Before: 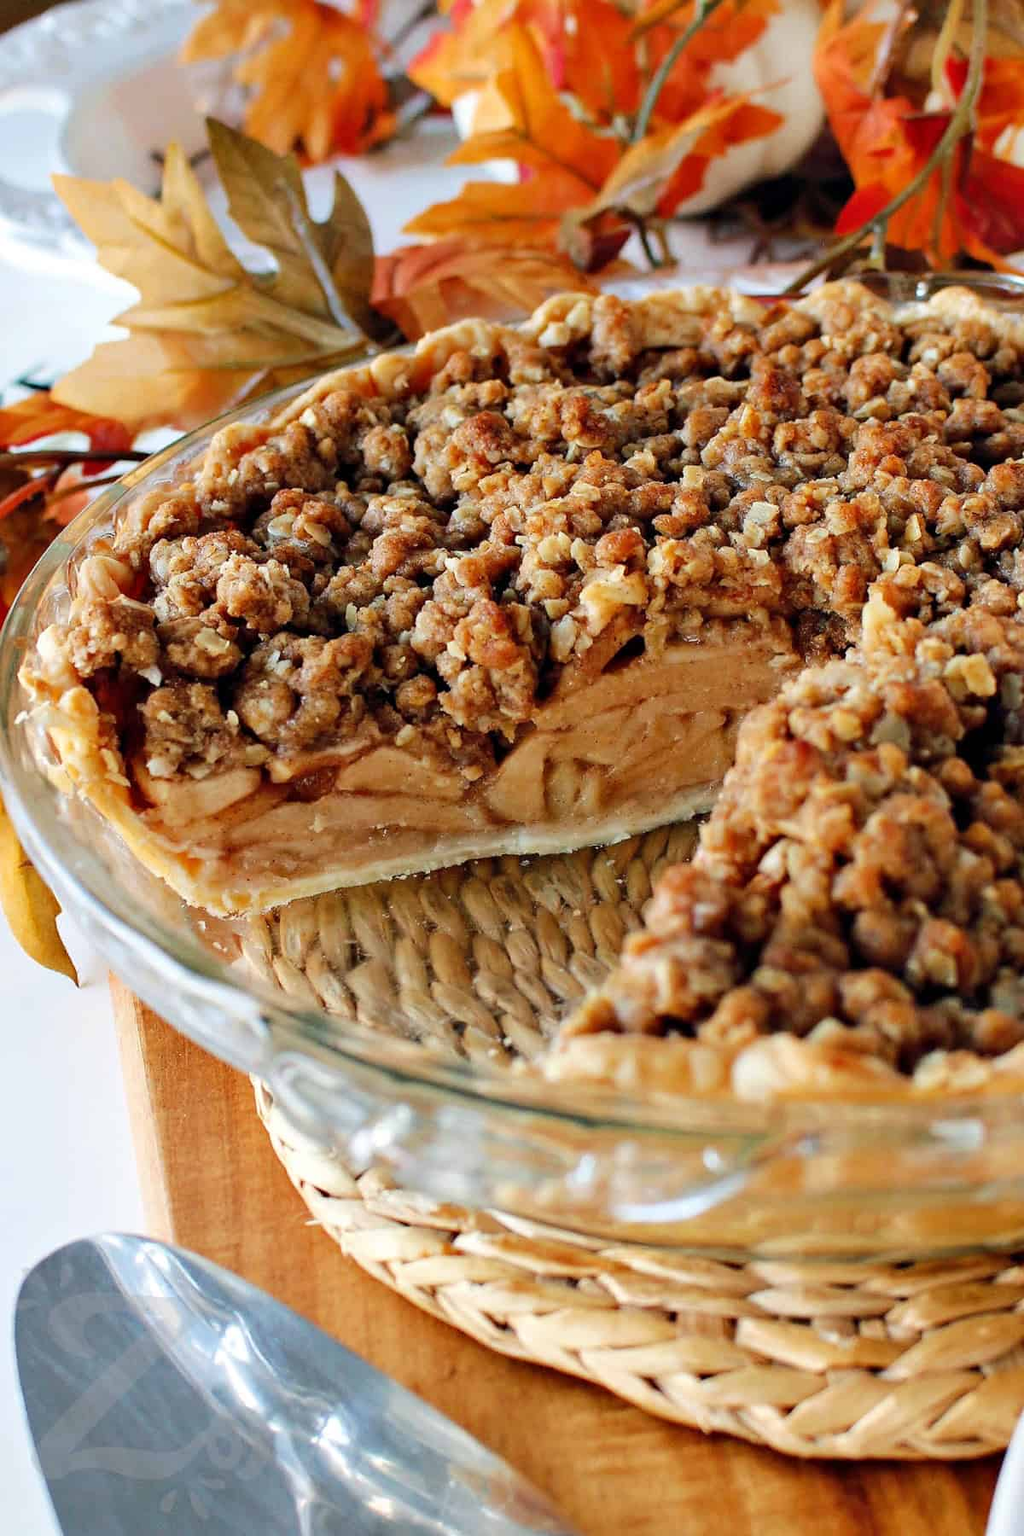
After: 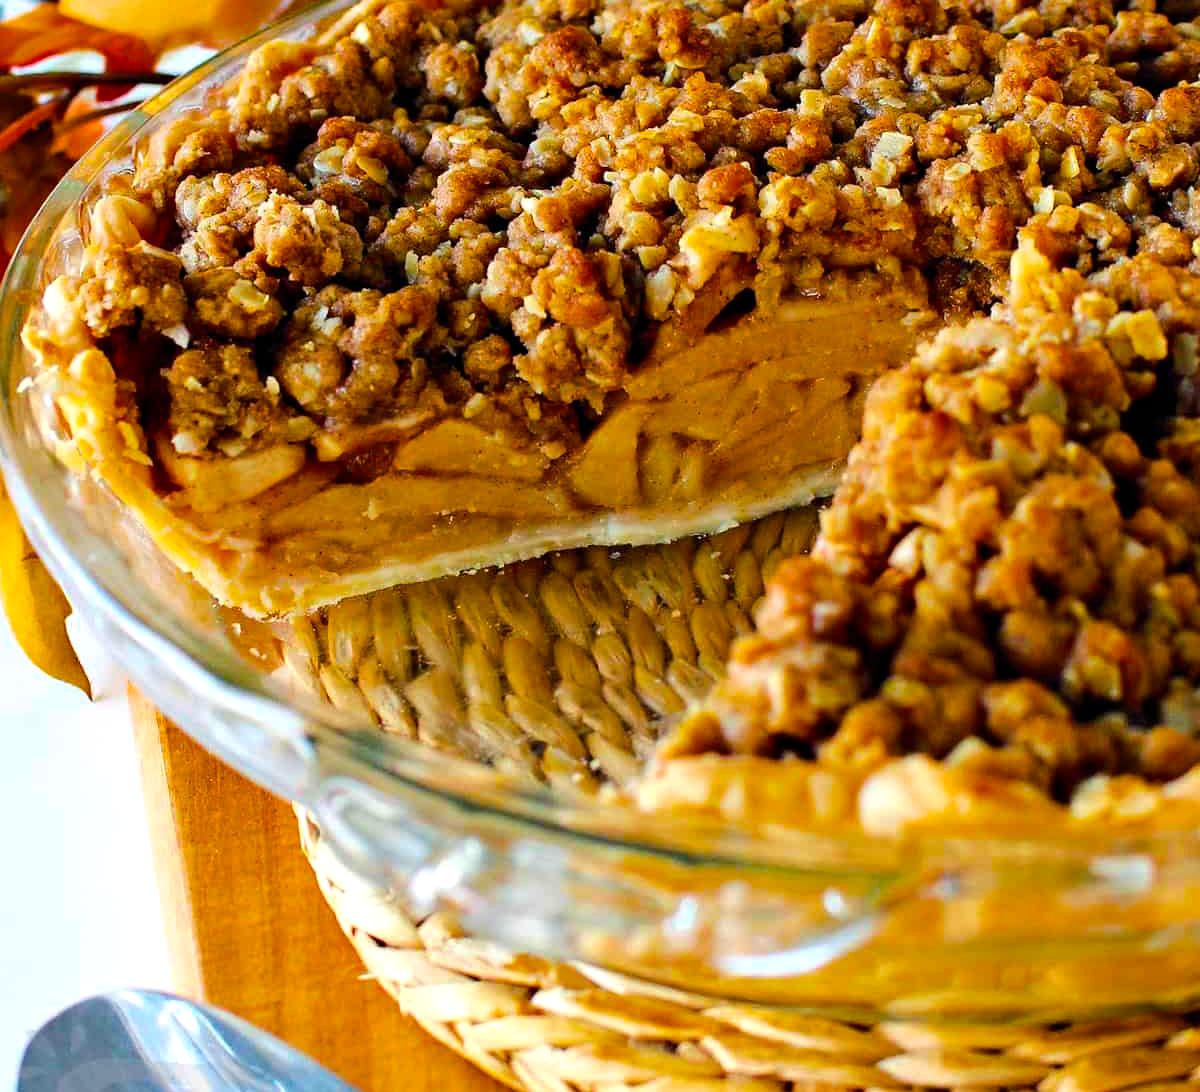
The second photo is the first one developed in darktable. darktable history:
crop and rotate: top 25.368%, bottom 13.947%
color balance rgb: perceptual saturation grading › global saturation 41.269%, global vibrance 35.276%, contrast 9.476%
